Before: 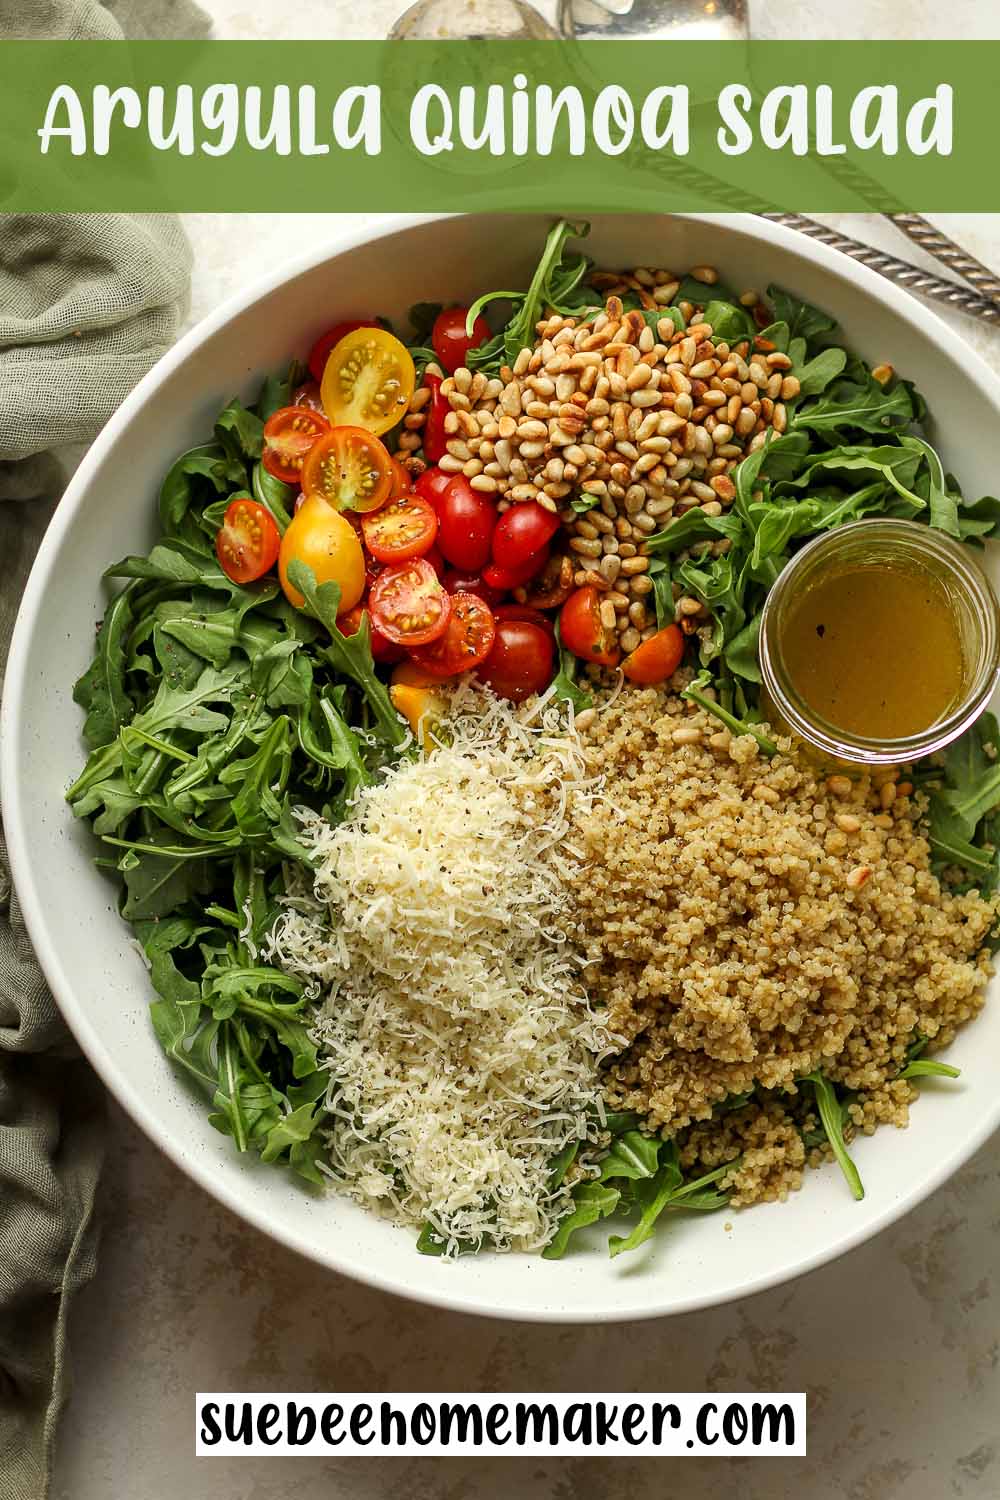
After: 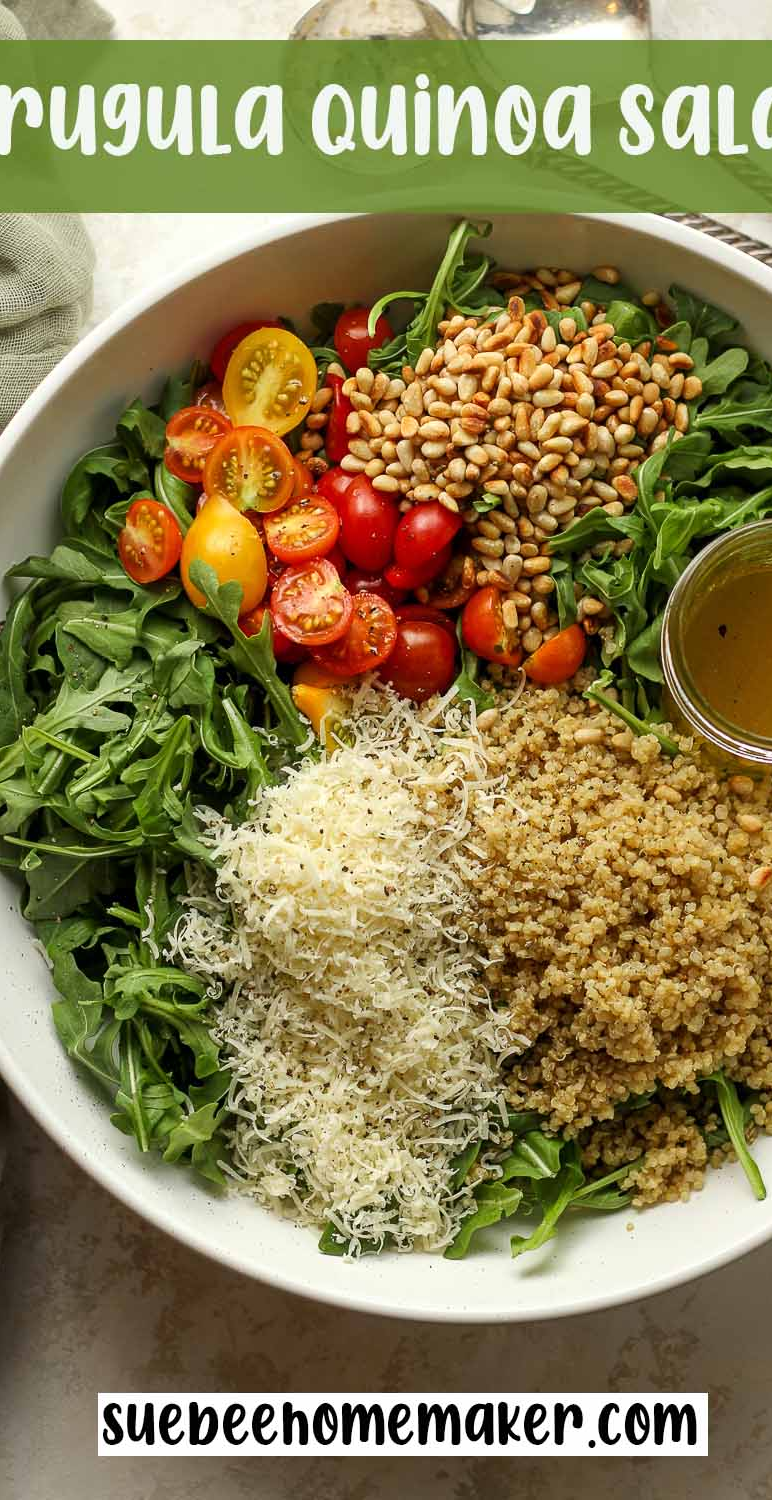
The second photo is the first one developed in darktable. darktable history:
crop: left 9.893%, right 12.84%
